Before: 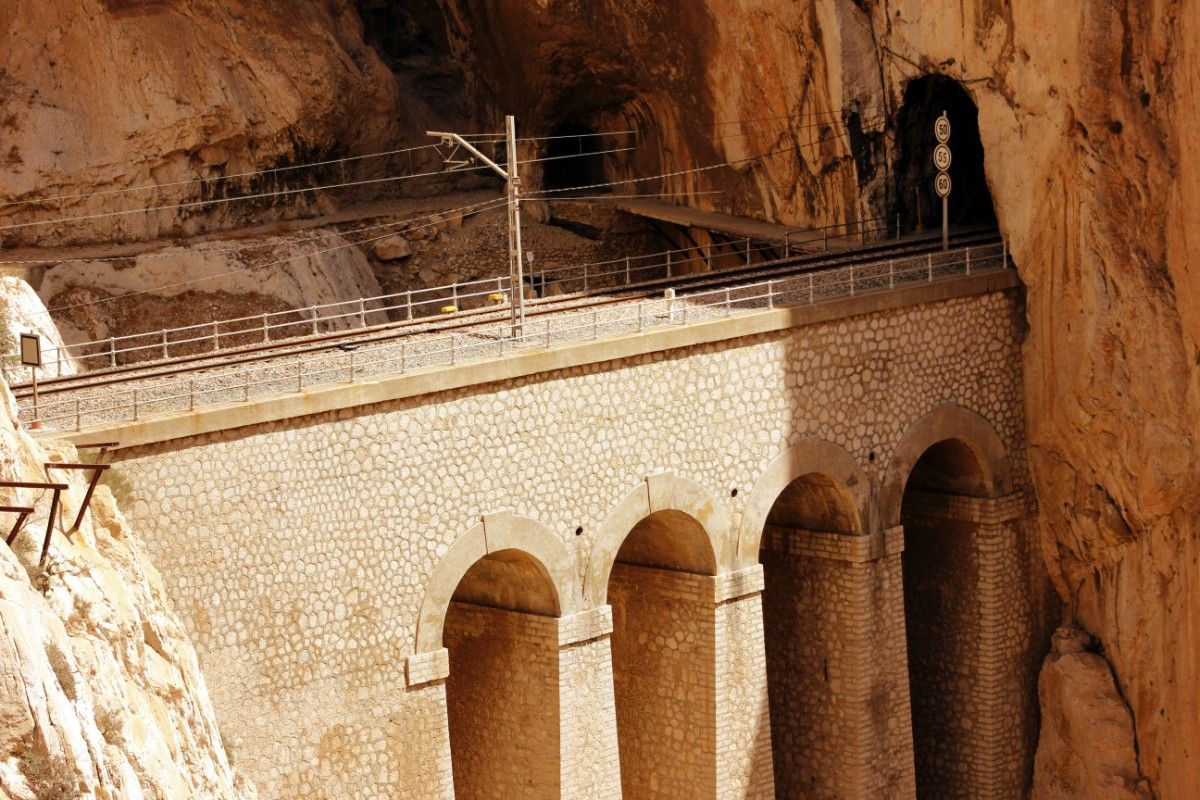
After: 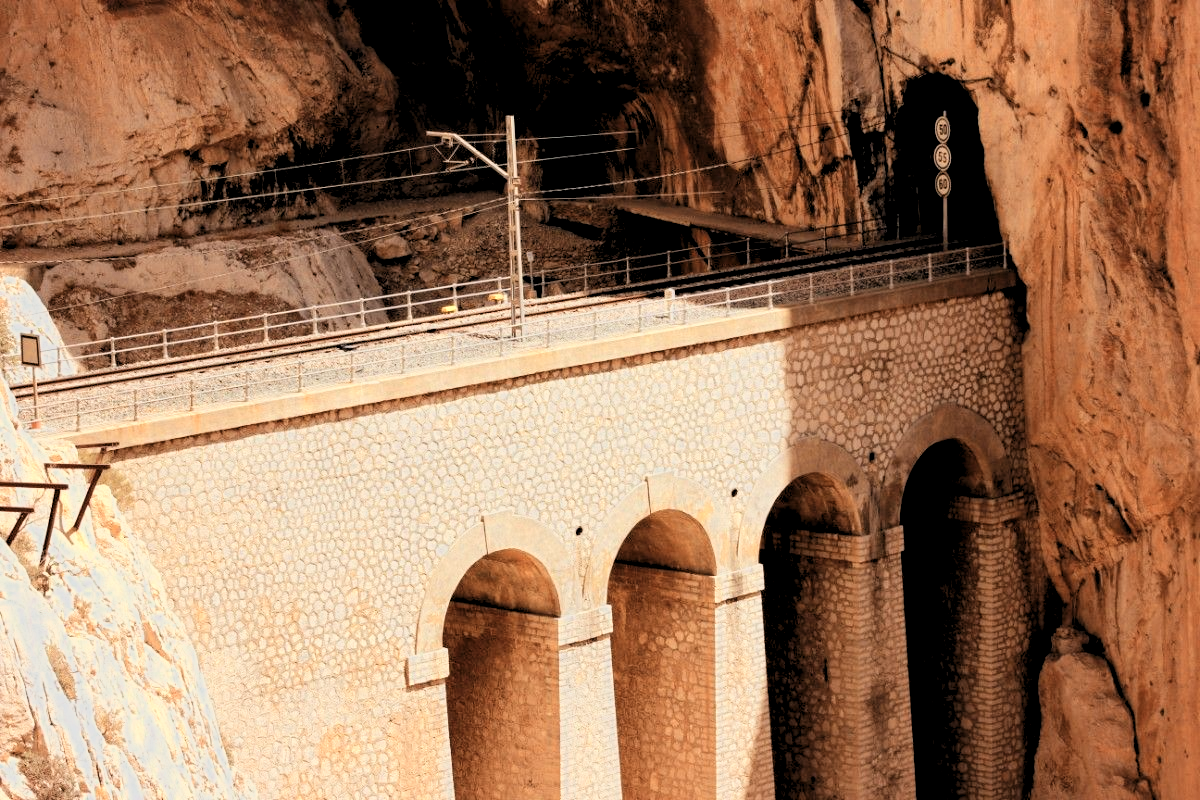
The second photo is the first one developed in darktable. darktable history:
filmic rgb: black relative exposure -8.03 EV, white relative exposure 4.05 EV, hardness 4.16, color science v6 (2022)
color zones: curves: ch0 [(0.018, 0.548) (0.224, 0.64) (0.425, 0.447) (0.675, 0.575) (0.732, 0.579)]; ch1 [(0.066, 0.487) (0.25, 0.5) (0.404, 0.43) (0.75, 0.421) (0.956, 0.421)]; ch2 [(0.044, 0.561) (0.215, 0.465) (0.399, 0.544) (0.465, 0.548) (0.614, 0.447) (0.724, 0.43) (0.882, 0.623) (0.956, 0.632)]
levels: levels [0.073, 0.497, 0.972]
